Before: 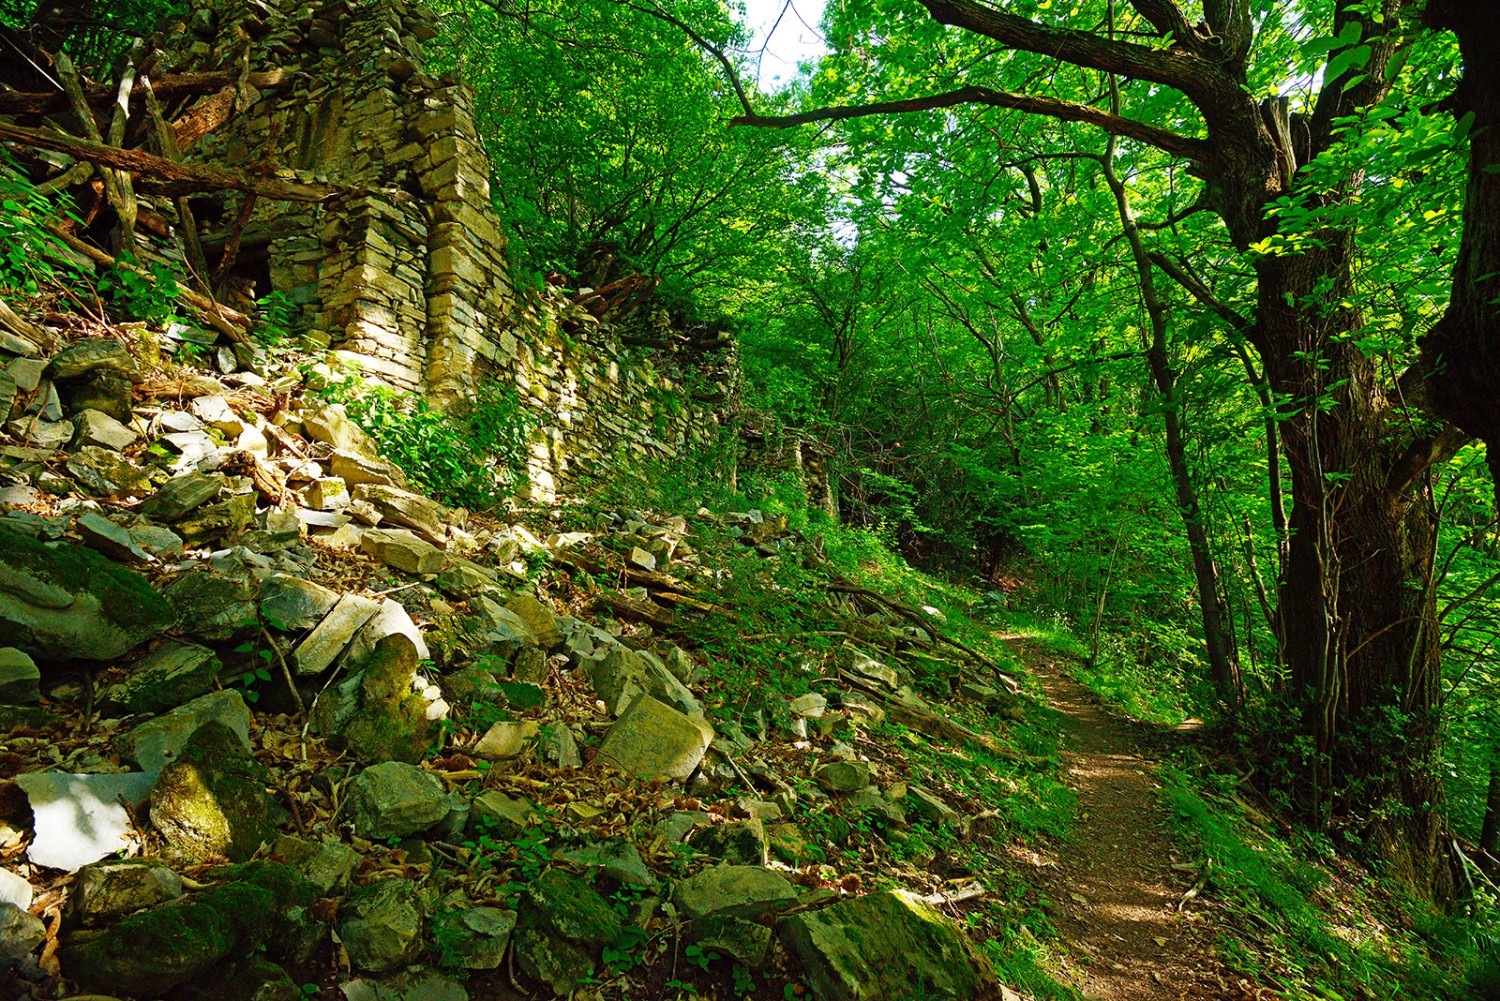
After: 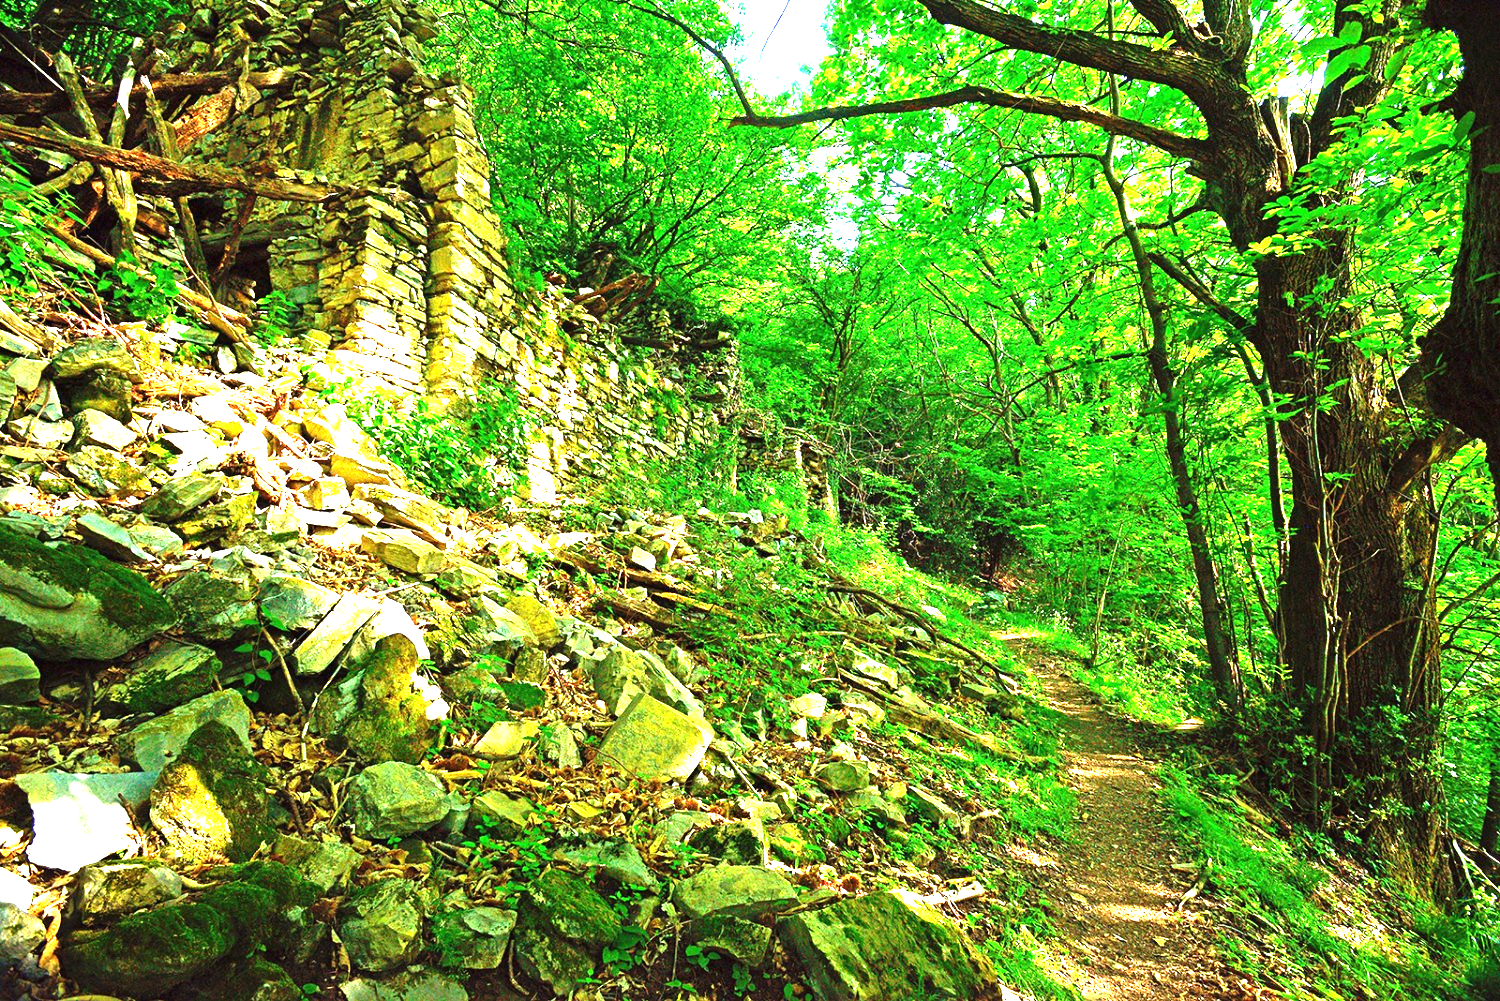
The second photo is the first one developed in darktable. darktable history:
tone equalizer: -8 EV -0.417 EV, -7 EV -0.389 EV, -6 EV -0.333 EV, -5 EV -0.222 EV, -3 EV 0.222 EV, -2 EV 0.333 EV, -1 EV 0.389 EV, +0 EV 0.417 EV, edges refinement/feathering 500, mask exposure compensation -1.57 EV, preserve details no
white balance: red 0.976, blue 1.04
exposure: black level correction 0, exposure 1.975 EV, compensate exposure bias true, compensate highlight preservation false
